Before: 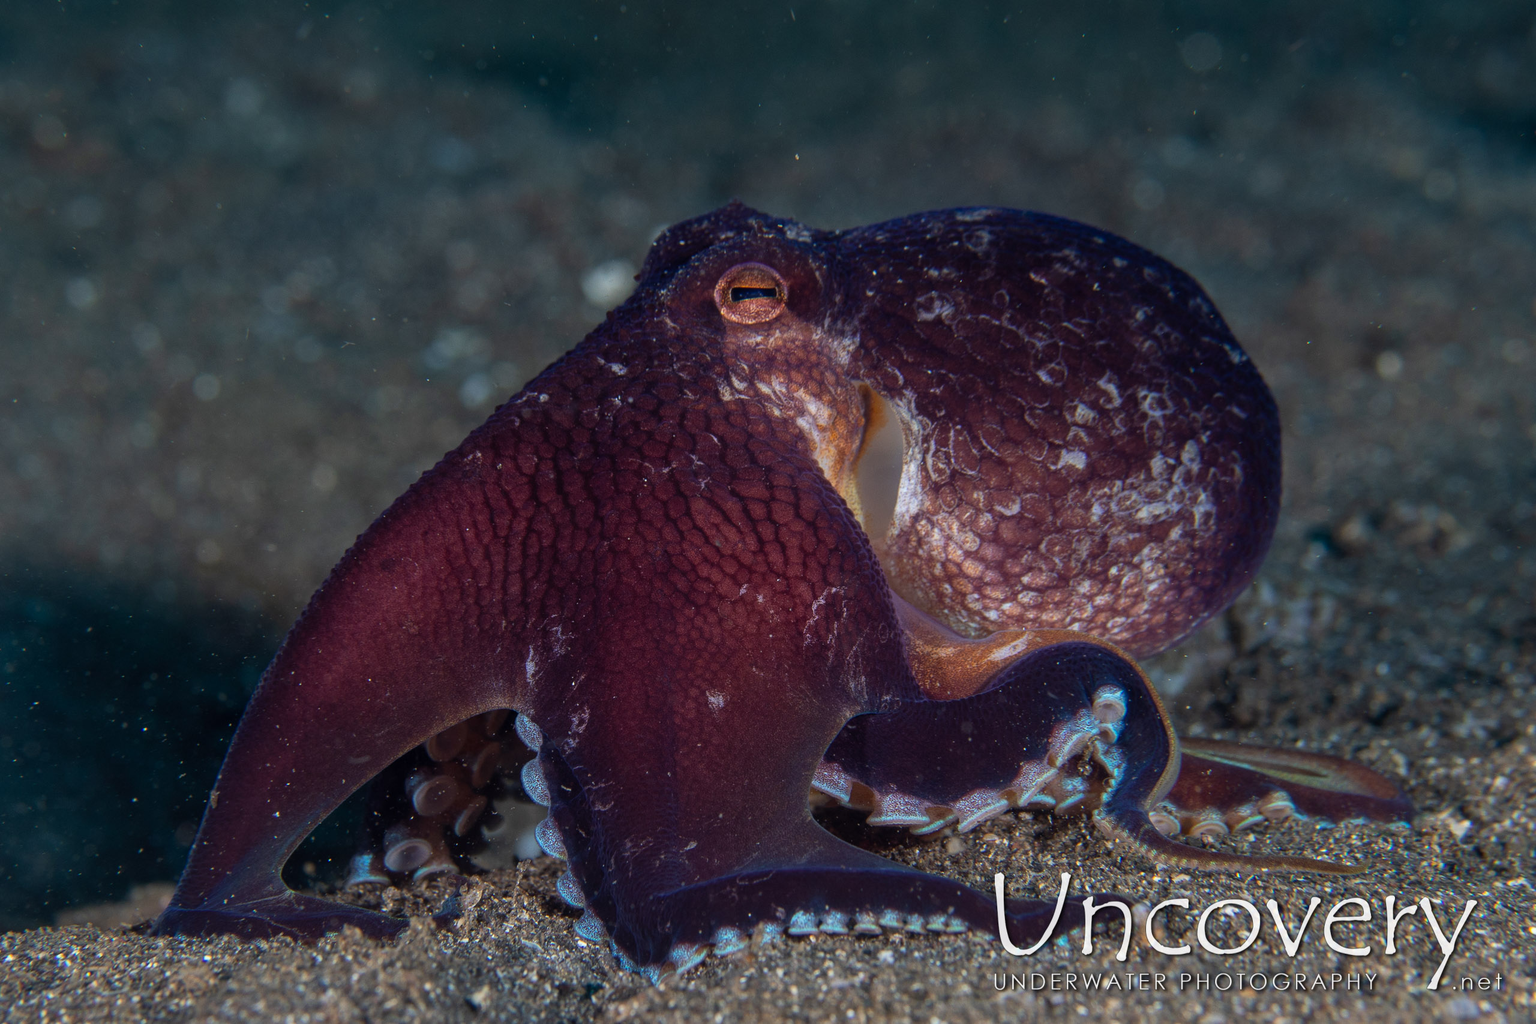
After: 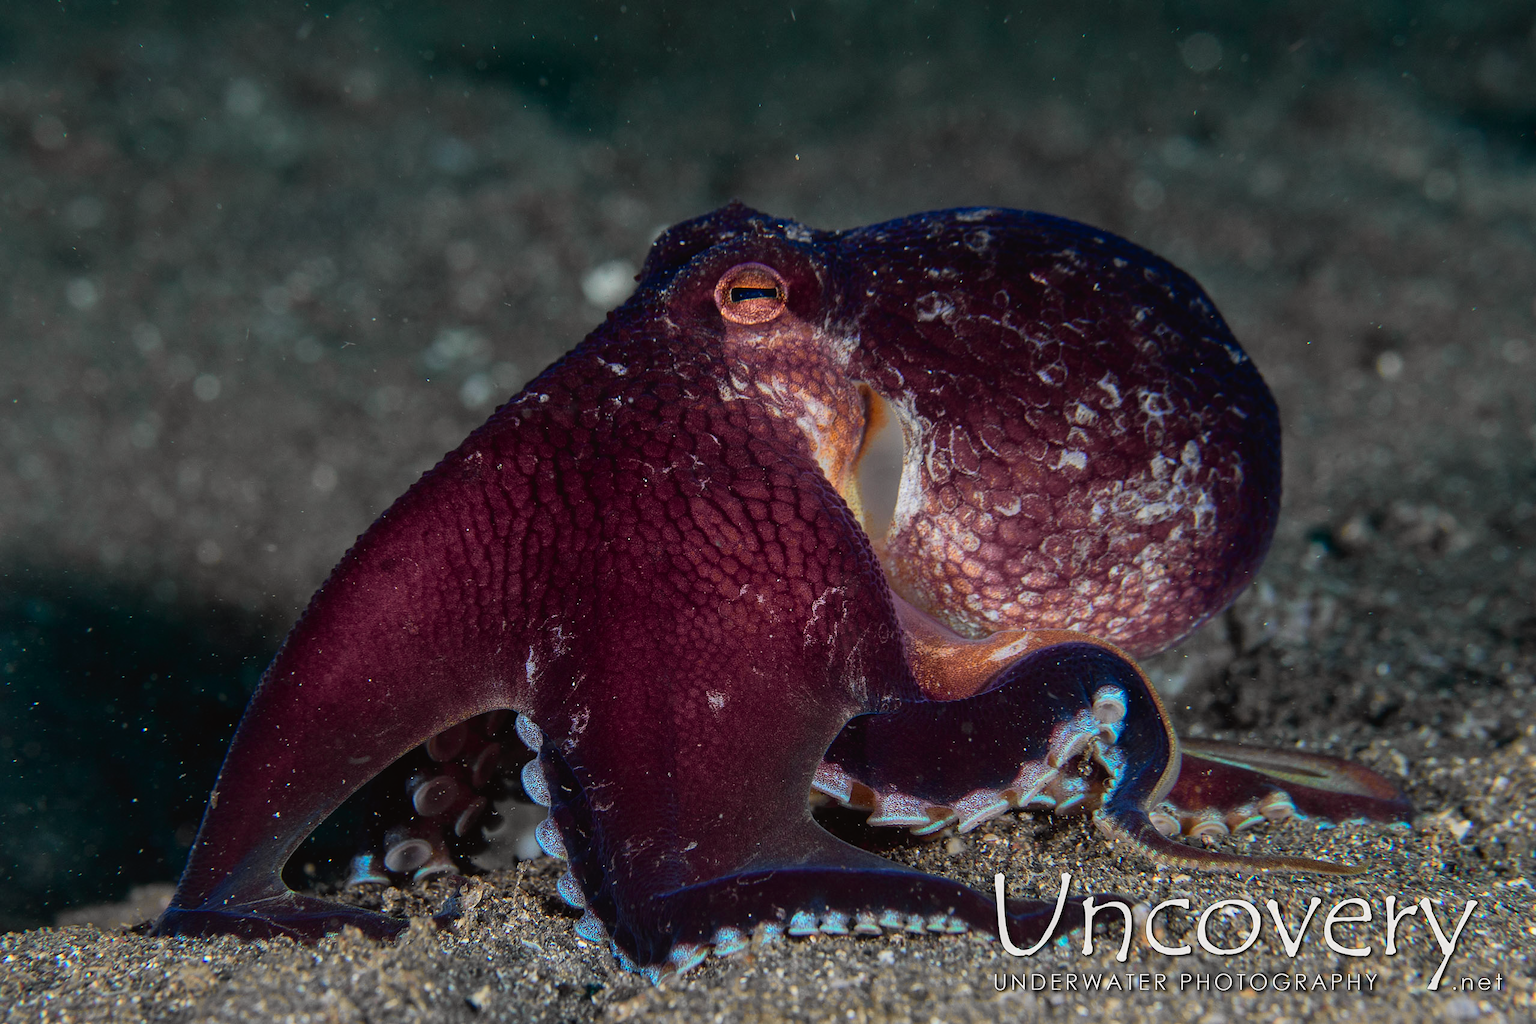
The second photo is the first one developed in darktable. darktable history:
tone curve: curves: ch0 [(0, 0.019) (0.066, 0.043) (0.189, 0.182) (0.368, 0.407) (0.501, 0.564) (0.677, 0.729) (0.851, 0.861) (0.997, 0.959)]; ch1 [(0, 0) (0.187, 0.121) (0.388, 0.346) (0.437, 0.409) (0.474, 0.472) (0.499, 0.501) (0.514, 0.507) (0.548, 0.557) (0.653, 0.663) (0.812, 0.856) (1, 1)]; ch2 [(0, 0) (0.246, 0.214) (0.421, 0.427) (0.459, 0.484) (0.5, 0.504) (0.518, 0.516) (0.529, 0.548) (0.56, 0.576) (0.607, 0.63) (0.744, 0.734) (0.867, 0.821) (0.993, 0.889)], color space Lab, independent channels, preserve colors none
sharpen: radius 1.053, threshold 1.081
